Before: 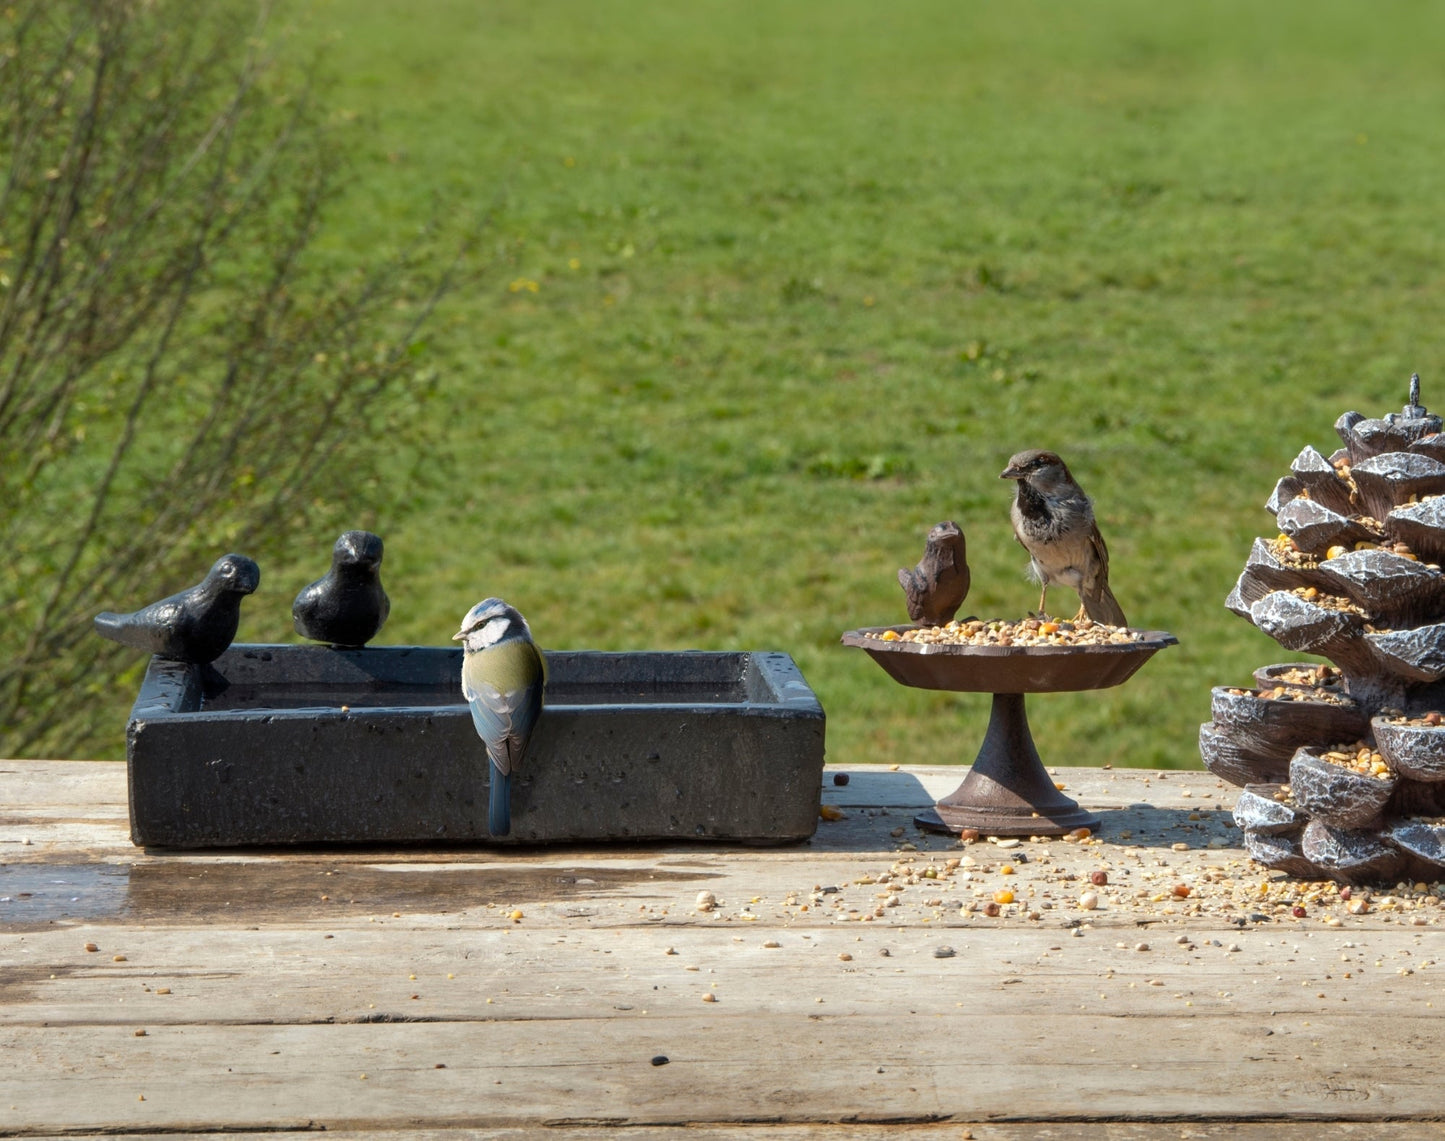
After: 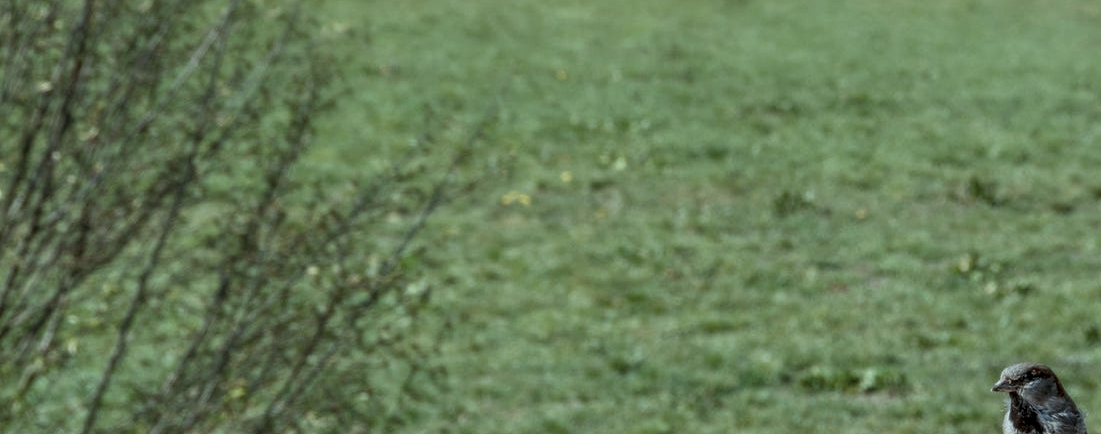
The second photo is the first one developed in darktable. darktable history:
crop: left 0.579%, top 7.627%, right 23.167%, bottom 54.275%
local contrast: highlights 61%, detail 143%, midtone range 0.428
color correction: highlights a* -12.64, highlights b* -18.1, saturation 0.7
